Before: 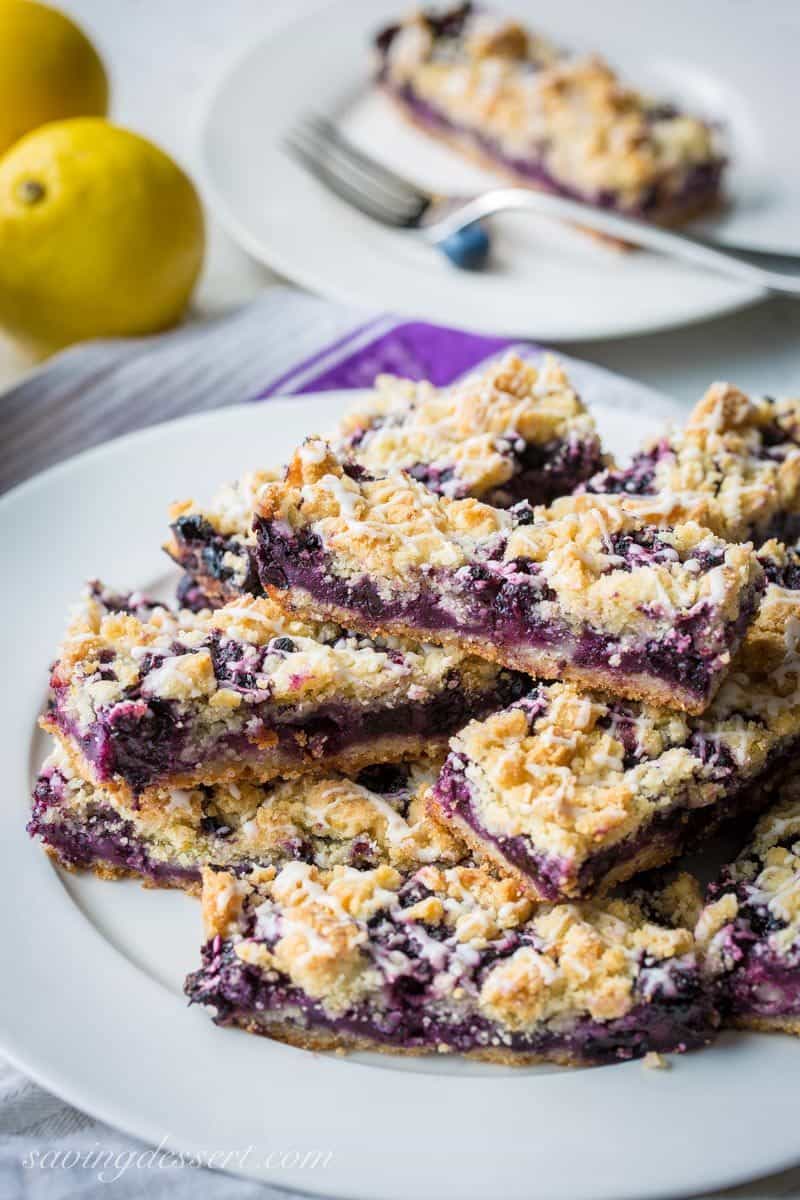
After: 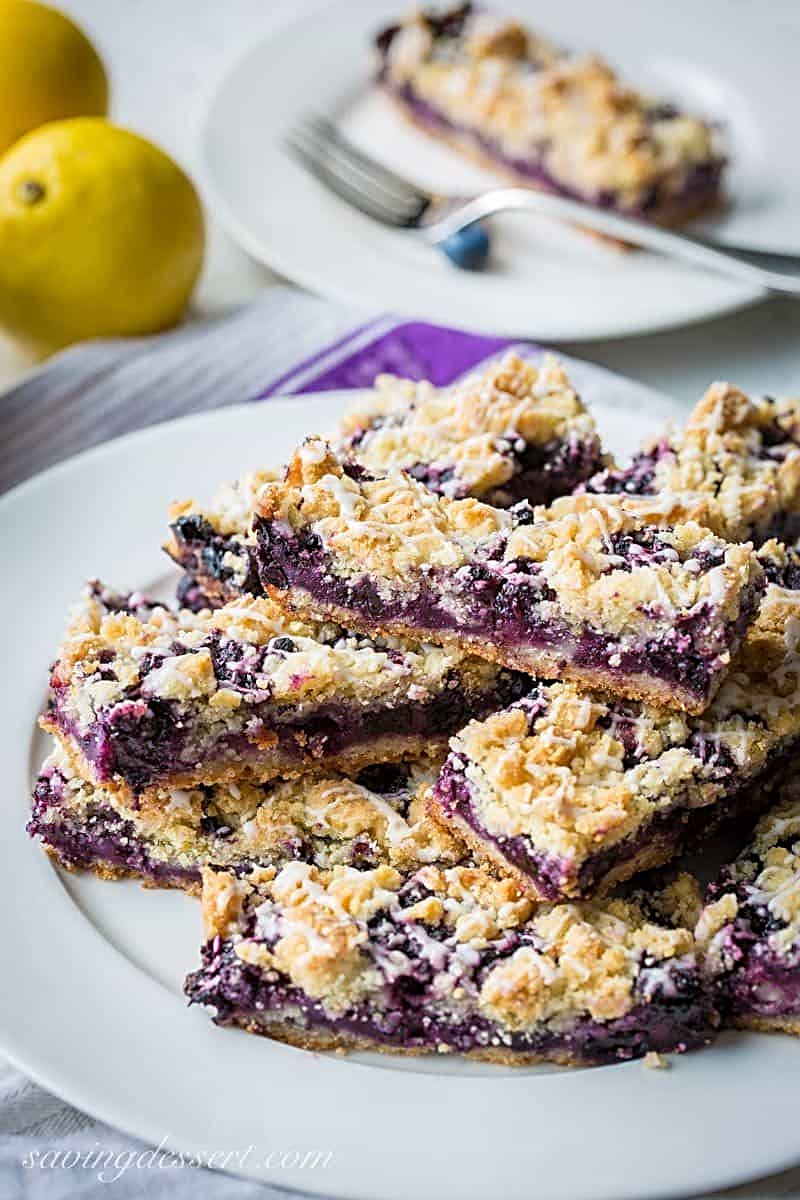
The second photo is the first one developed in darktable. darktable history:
sharpen: radius 2.535, amount 0.627
